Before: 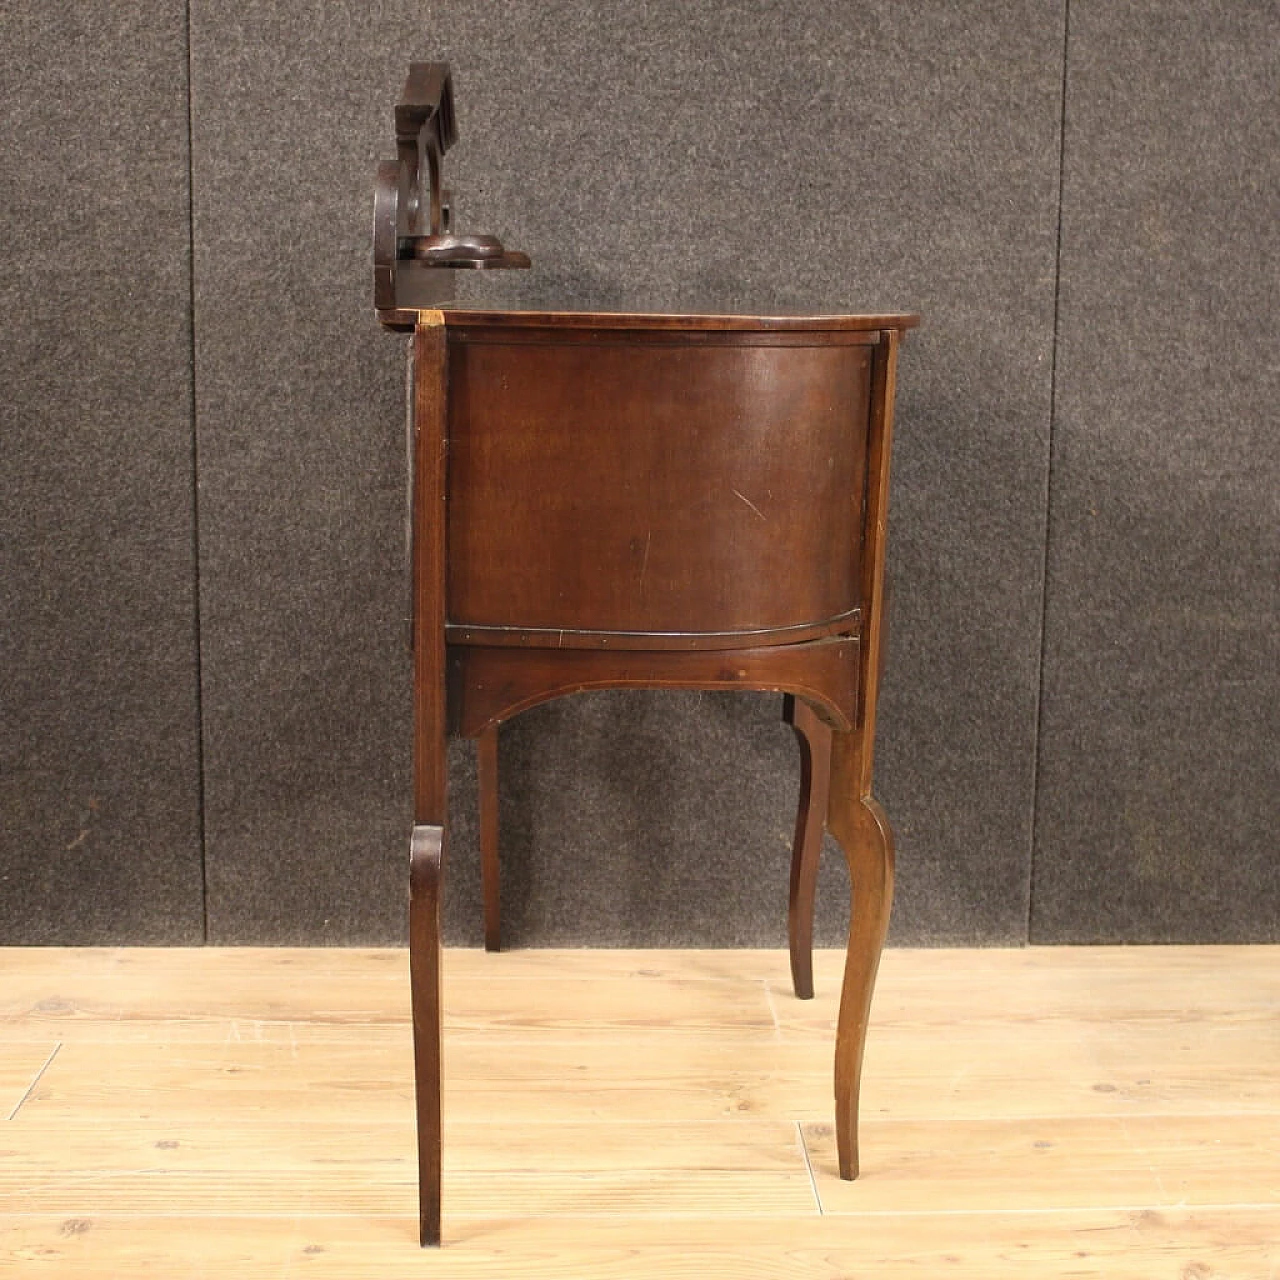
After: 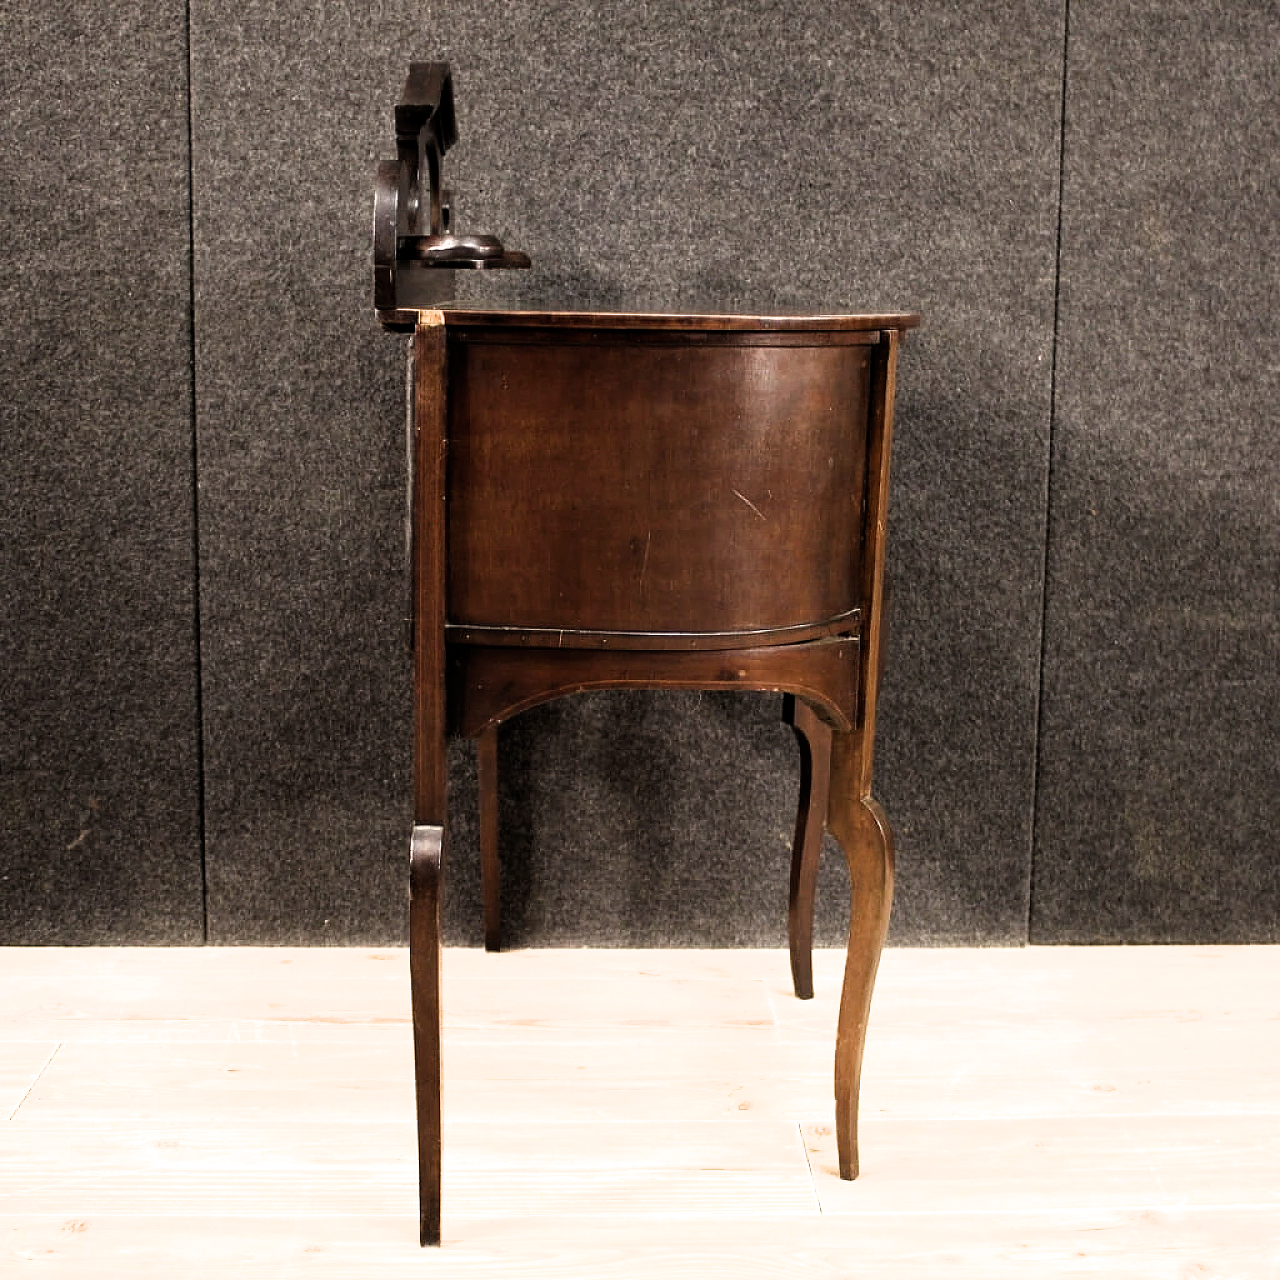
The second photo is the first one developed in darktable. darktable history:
filmic rgb: black relative exposure -8.22 EV, white relative exposure 2.21 EV, threshold 6 EV, hardness 7.06, latitude 86.39%, contrast 1.712, highlights saturation mix -3.78%, shadows ↔ highlights balance -3.01%, enable highlight reconstruction true
